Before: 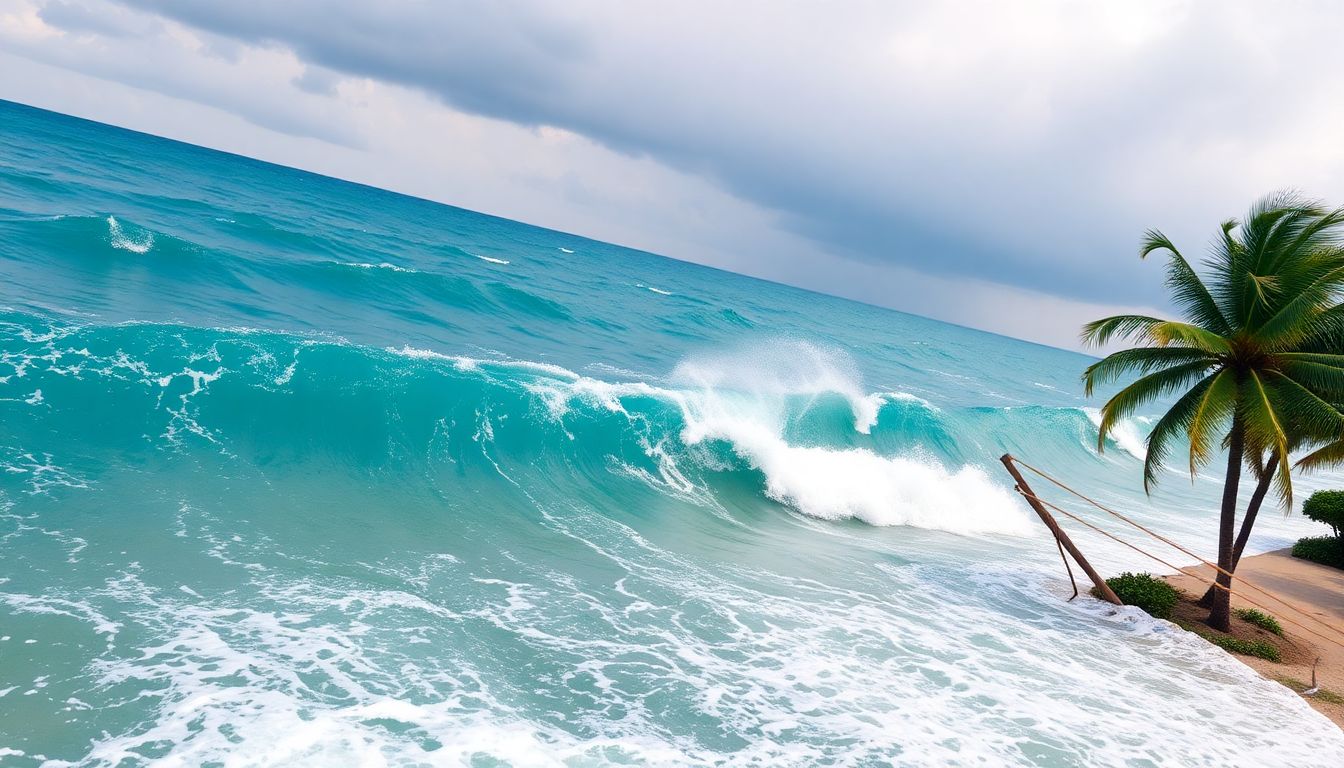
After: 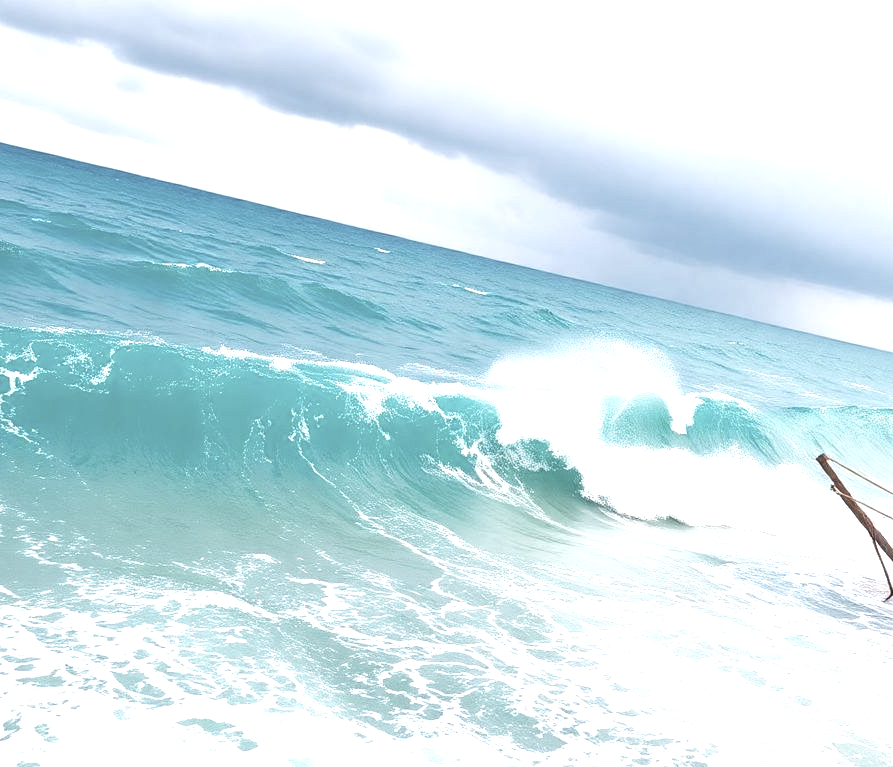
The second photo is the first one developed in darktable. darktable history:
local contrast: on, module defaults
crop and rotate: left 13.757%, right 19.787%
contrast brightness saturation: contrast -0.049, saturation -0.408
exposure: black level correction 0, exposure 0.947 EV, compensate exposure bias true, compensate highlight preservation false
color correction: highlights b* 0.046, saturation 0.982
